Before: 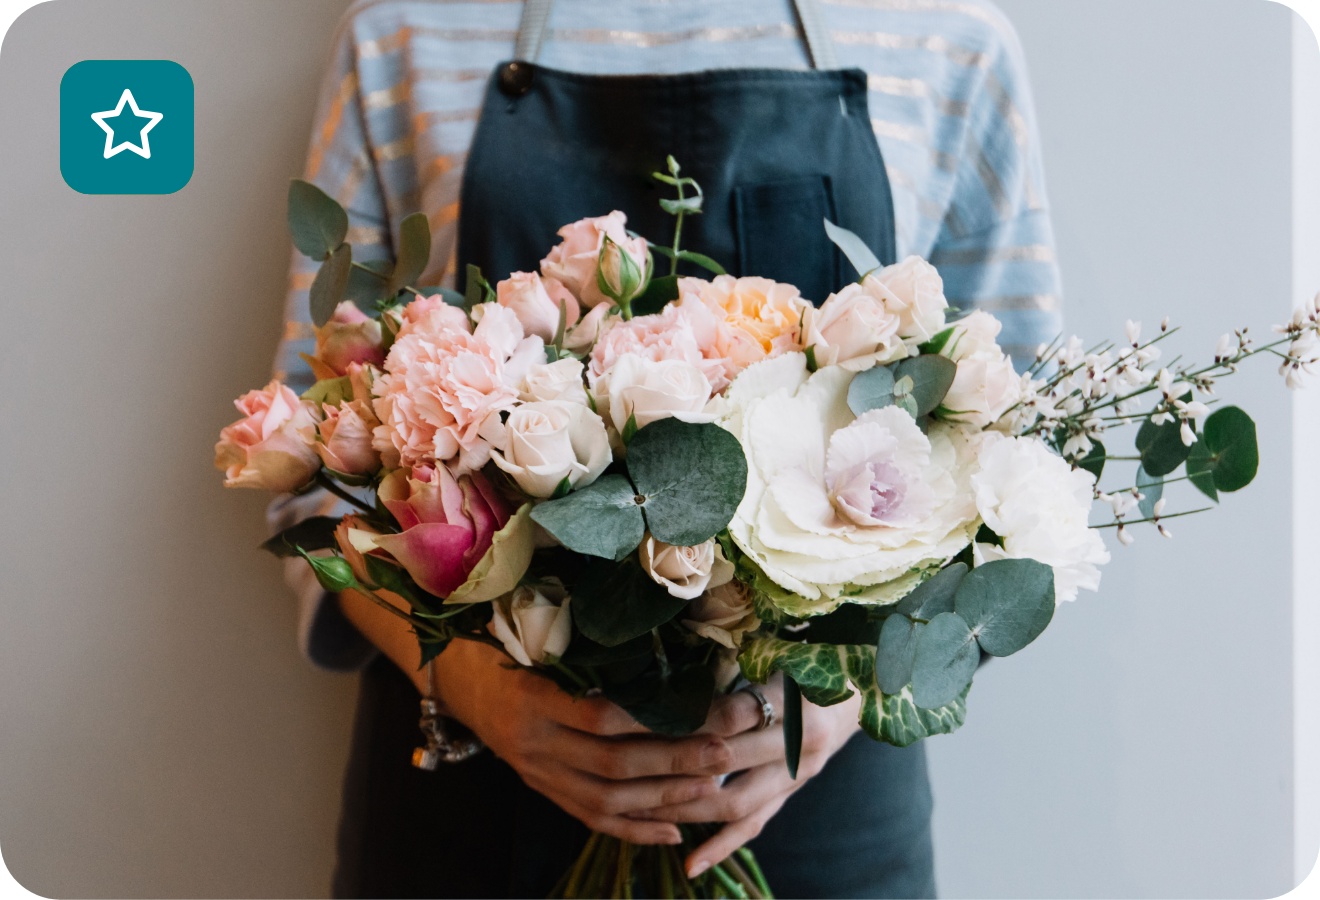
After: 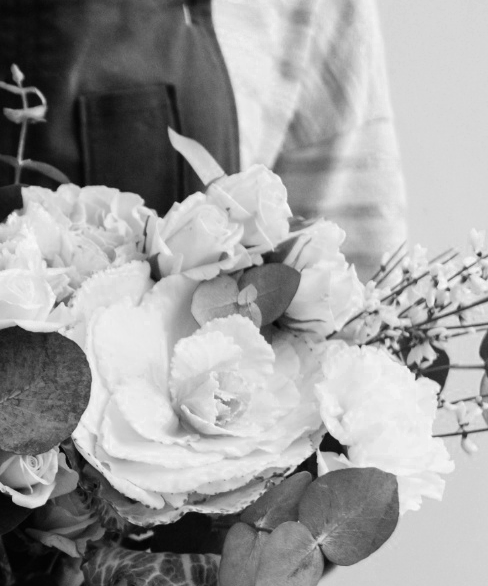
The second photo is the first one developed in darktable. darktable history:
crop and rotate: left 49.827%, top 10.141%, right 13.203%, bottom 24.642%
color zones: curves: ch0 [(0, 0.613) (0.01, 0.613) (0.245, 0.448) (0.498, 0.529) (0.642, 0.665) (0.879, 0.777) (0.99, 0.613)]; ch1 [(0, 0) (0.143, 0) (0.286, 0) (0.429, 0) (0.571, 0) (0.714, 0) (0.857, 0)]
